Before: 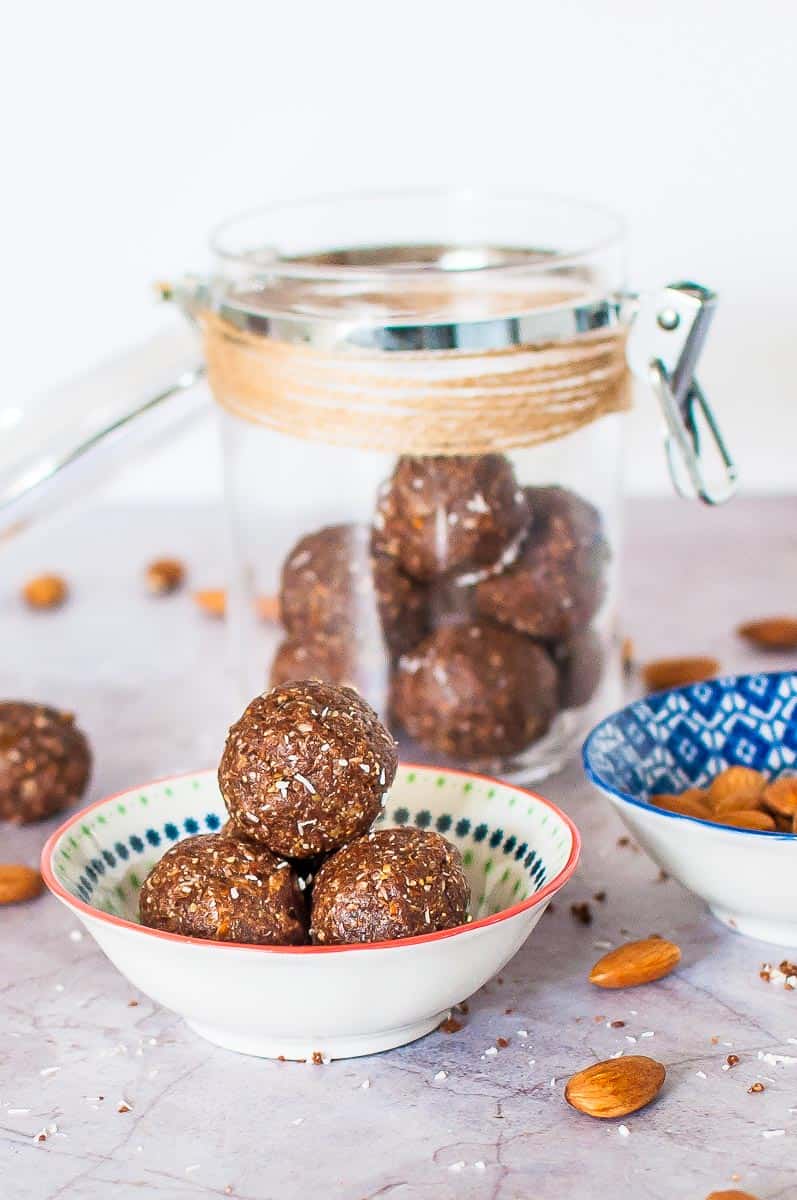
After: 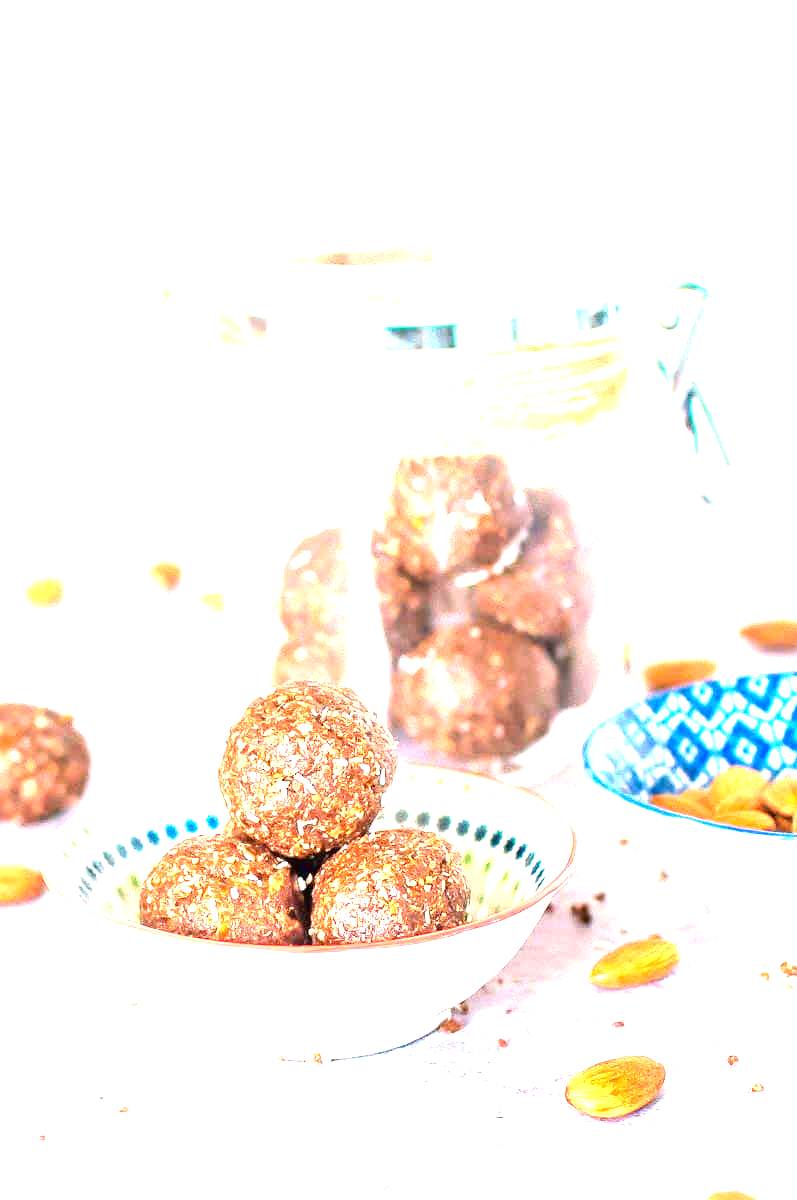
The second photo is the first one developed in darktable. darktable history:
tone curve: curves: ch0 [(0, 0) (0.003, 0.031) (0.011, 0.031) (0.025, 0.03) (0.044, 0.035) (0.069, 0.054) (0.1, 0.081) (0.136, 0.11) (0.177, 0.147) (0.224, 0.209) (0.277, 0.283) (0.335, 0.369) (0.399, 0.44) (0.468, 0.517) (0.543, 0.601) (0.623, 0.684) (0.709, 0.766) (0.801, 0.846) (0.898, 0.927) (1, 1)], color space Lab, linked channels, preserve colors none
exposure: exposure 2.251 EV, compensate highlight preservation false
